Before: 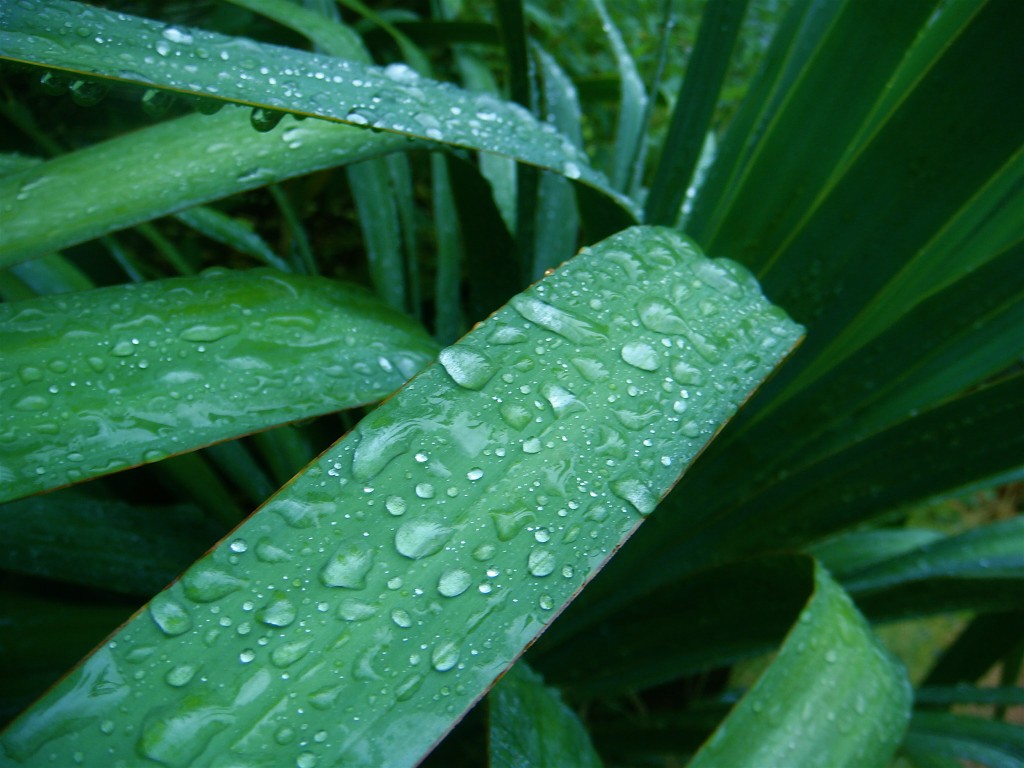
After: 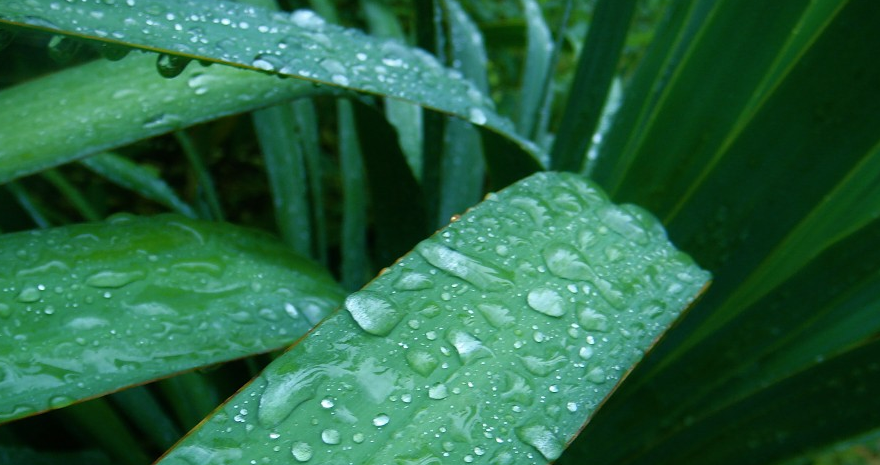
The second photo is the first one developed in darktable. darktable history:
crop and rotate: left 9.244%, top 7.149%, right 4.811%, bottom 32.21%
